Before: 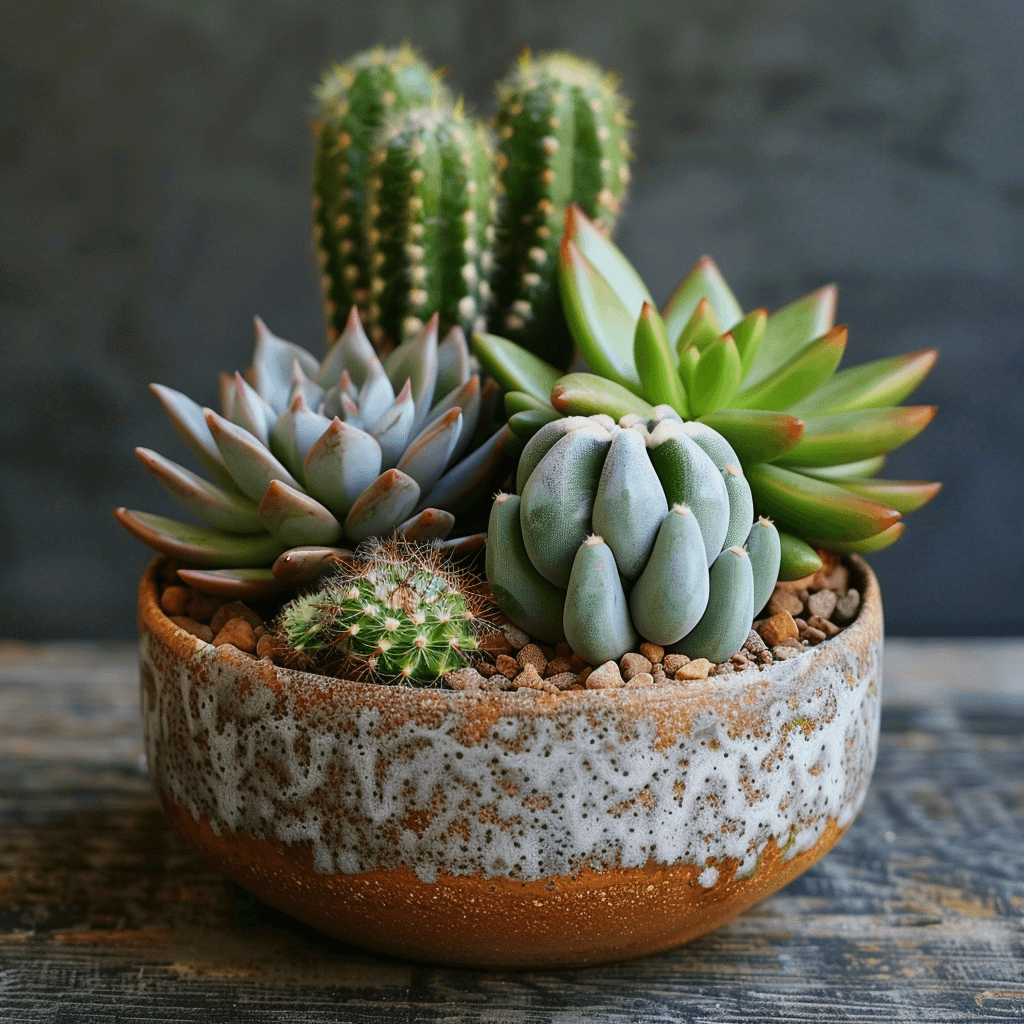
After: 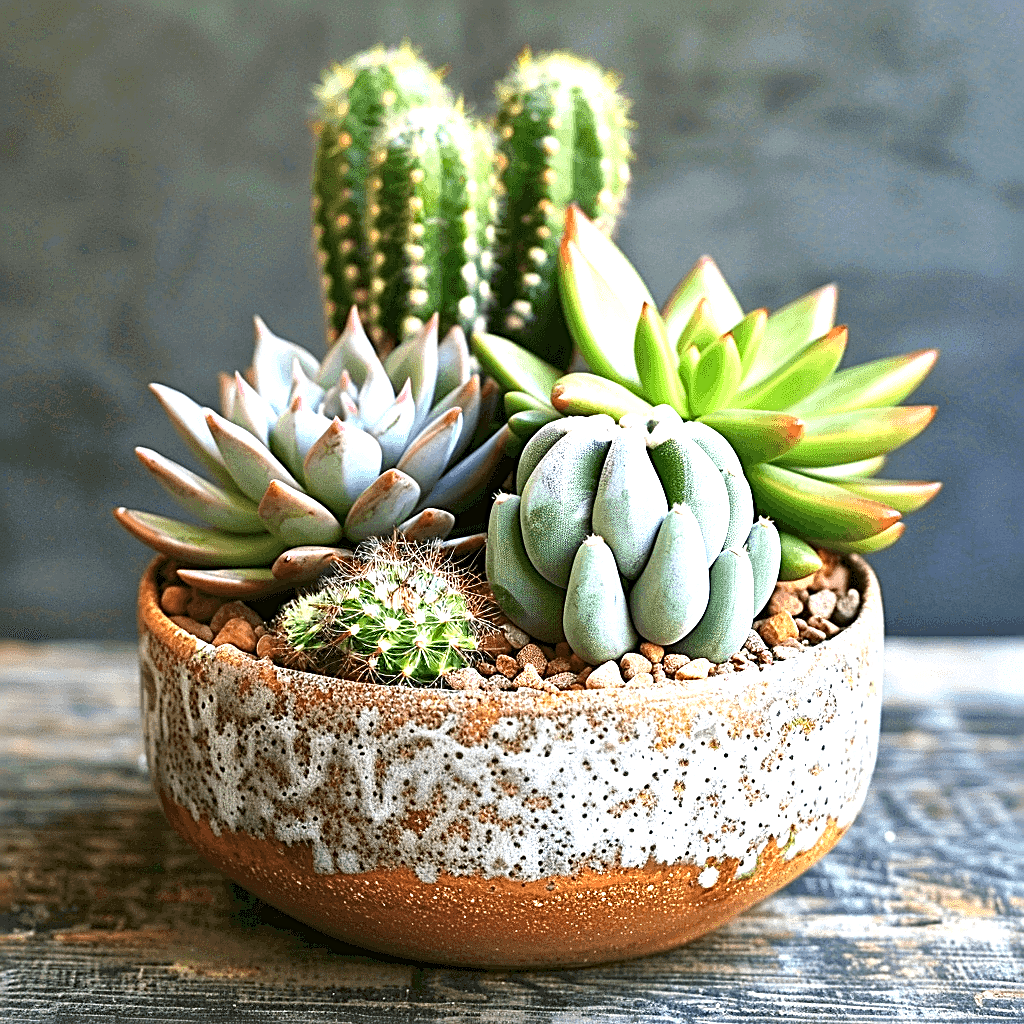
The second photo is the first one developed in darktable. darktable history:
shadows and highlights: shadows 20.55, highlights -20.99, soften with gaussian
color zones: curves: ch1 [(0, 0.469) (0.01, 0.469) (0.12, 0.446) (0.248, 0.469) (0.5, 0.5) (0.748, 0.5) (0.99, 0.469) (1, 0.469)]
exposure: black level correction 0.001, exposure 1.646 EV, compensate exposure bias true, compensate highlight preservation false
sharpen: radius 2.817, amount 0.715
